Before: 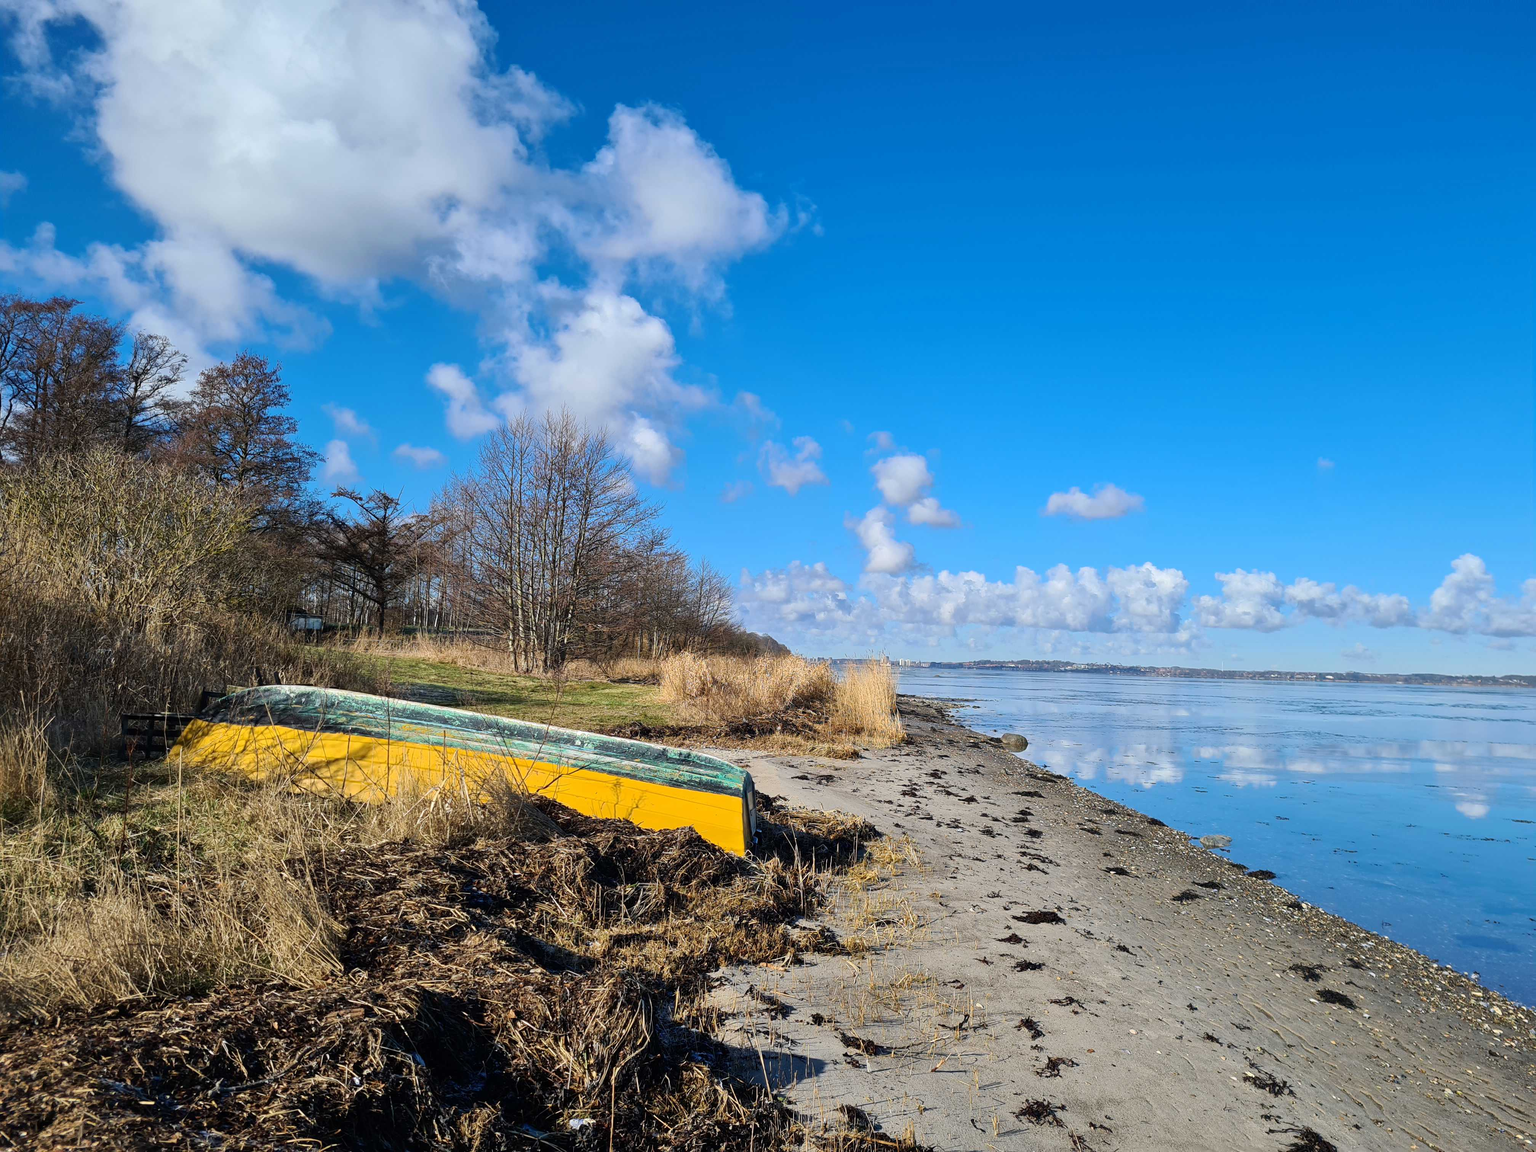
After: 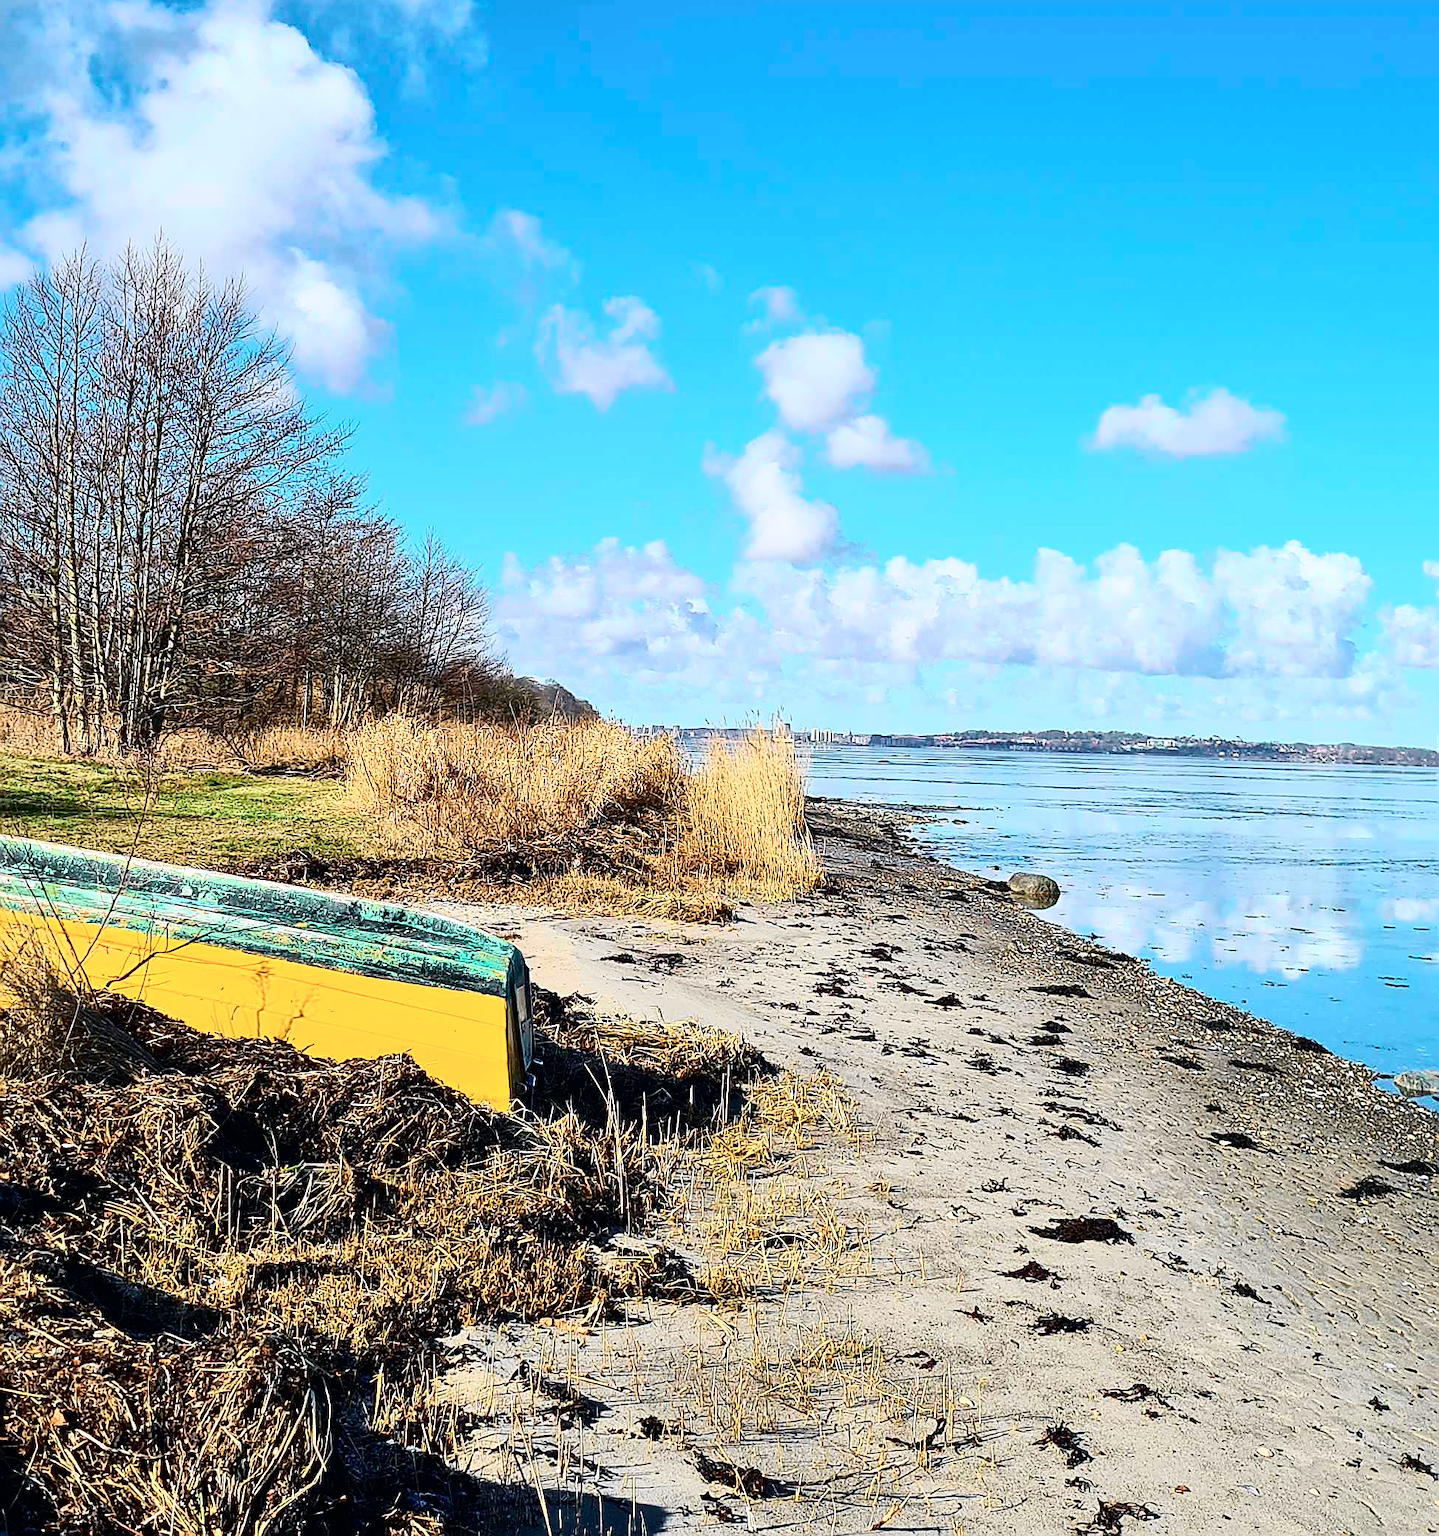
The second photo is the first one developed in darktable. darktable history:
sharpen: radius 1.4, amount 1.25, threshold 0.7
crop: left 31.379%, top 24.658%, right 20.326%, bottom 6.628%
tone curve: curves: ch0 [(0, 0) (0.051, 0.047) (0.102, 0.099) (0.228, 0.262) (0.446, 0.527) (0.695, 0.778) (0.908, 0.946) (1, 1)]; ch1 [(0, 0) (0.339, 0.298) (0.402, 0.363) (0.453, 0.413) (0.485, 0.469) (0.494, 0.493) (0.504, 0.501) (0.525, 0.533) (0.563, 0.591) (0.597, 0.631) (1, 1)]; ch2 [(0, 0) (0.48, 0.48) (0.504, 0.5) (0.539, 0.554) (0.59, 0.628) (0.642, 0.682) (0.824, 0.815) (1, 1)], color space Lab, independent channels, preserve colors none
contrast brightness saturation: contrast 0.28
